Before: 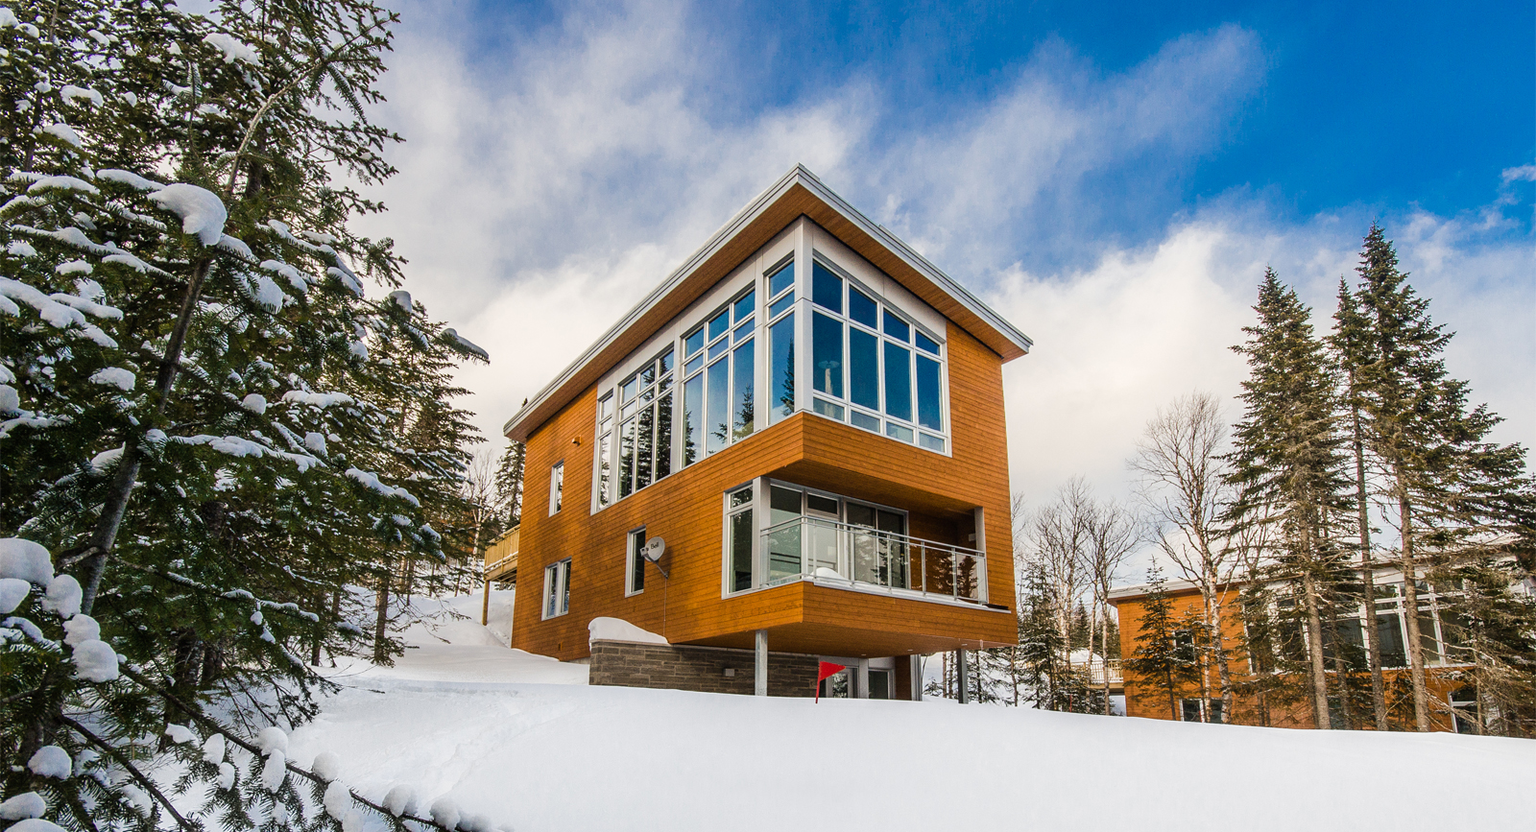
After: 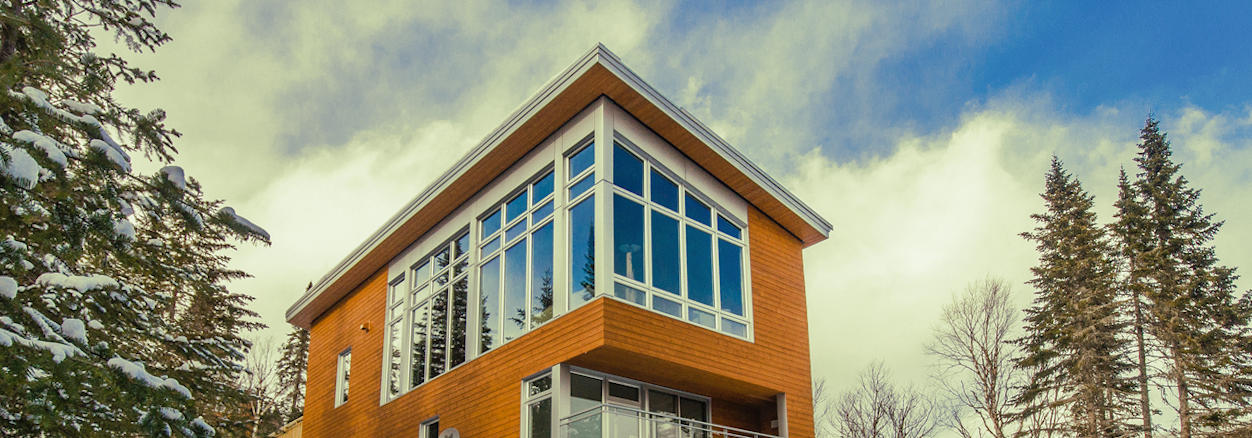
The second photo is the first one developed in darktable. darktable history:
rotate and perspective: rotation -0.013°, lens shift (vertical) -0.027, lens shift (horizontal) 0.178, crop left 0.016, crop right 0.989, crop top 0.082, crop bottom 0.918
shadows and highlights: on, module defaults
crop: left 18.38%, top 11.092%, right 2.134%, bottom 33.217%
split-toning: shadows › hue 290.82°, shadows › saturation 0.34, highlights › saturation 0.38, balance 0, compress 50%
